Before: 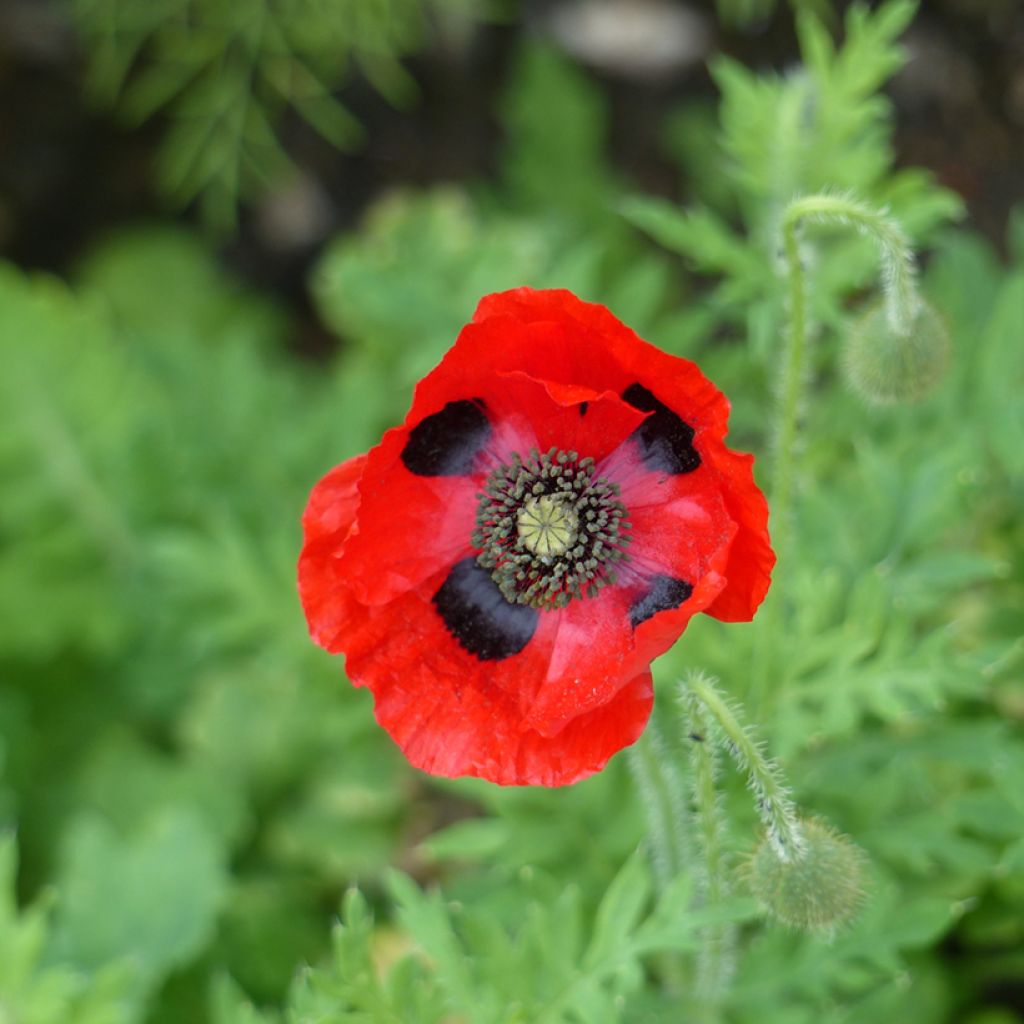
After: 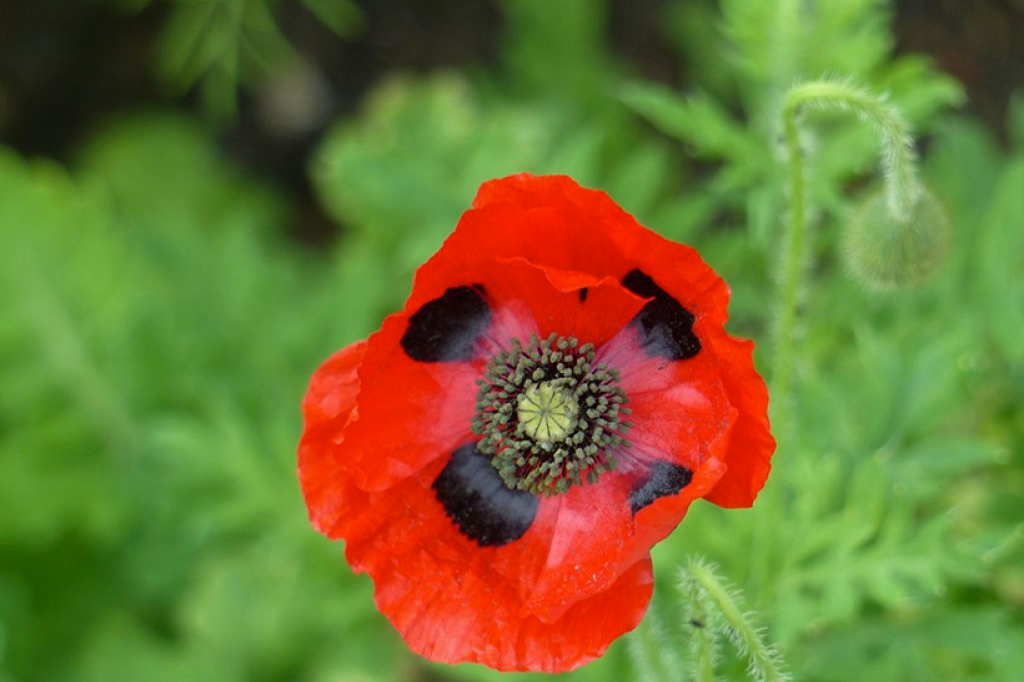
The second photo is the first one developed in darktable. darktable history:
crop: top 11.166%, bottom 22.168%
color correction: highlights a* -5.94, highlights b* 11.19
